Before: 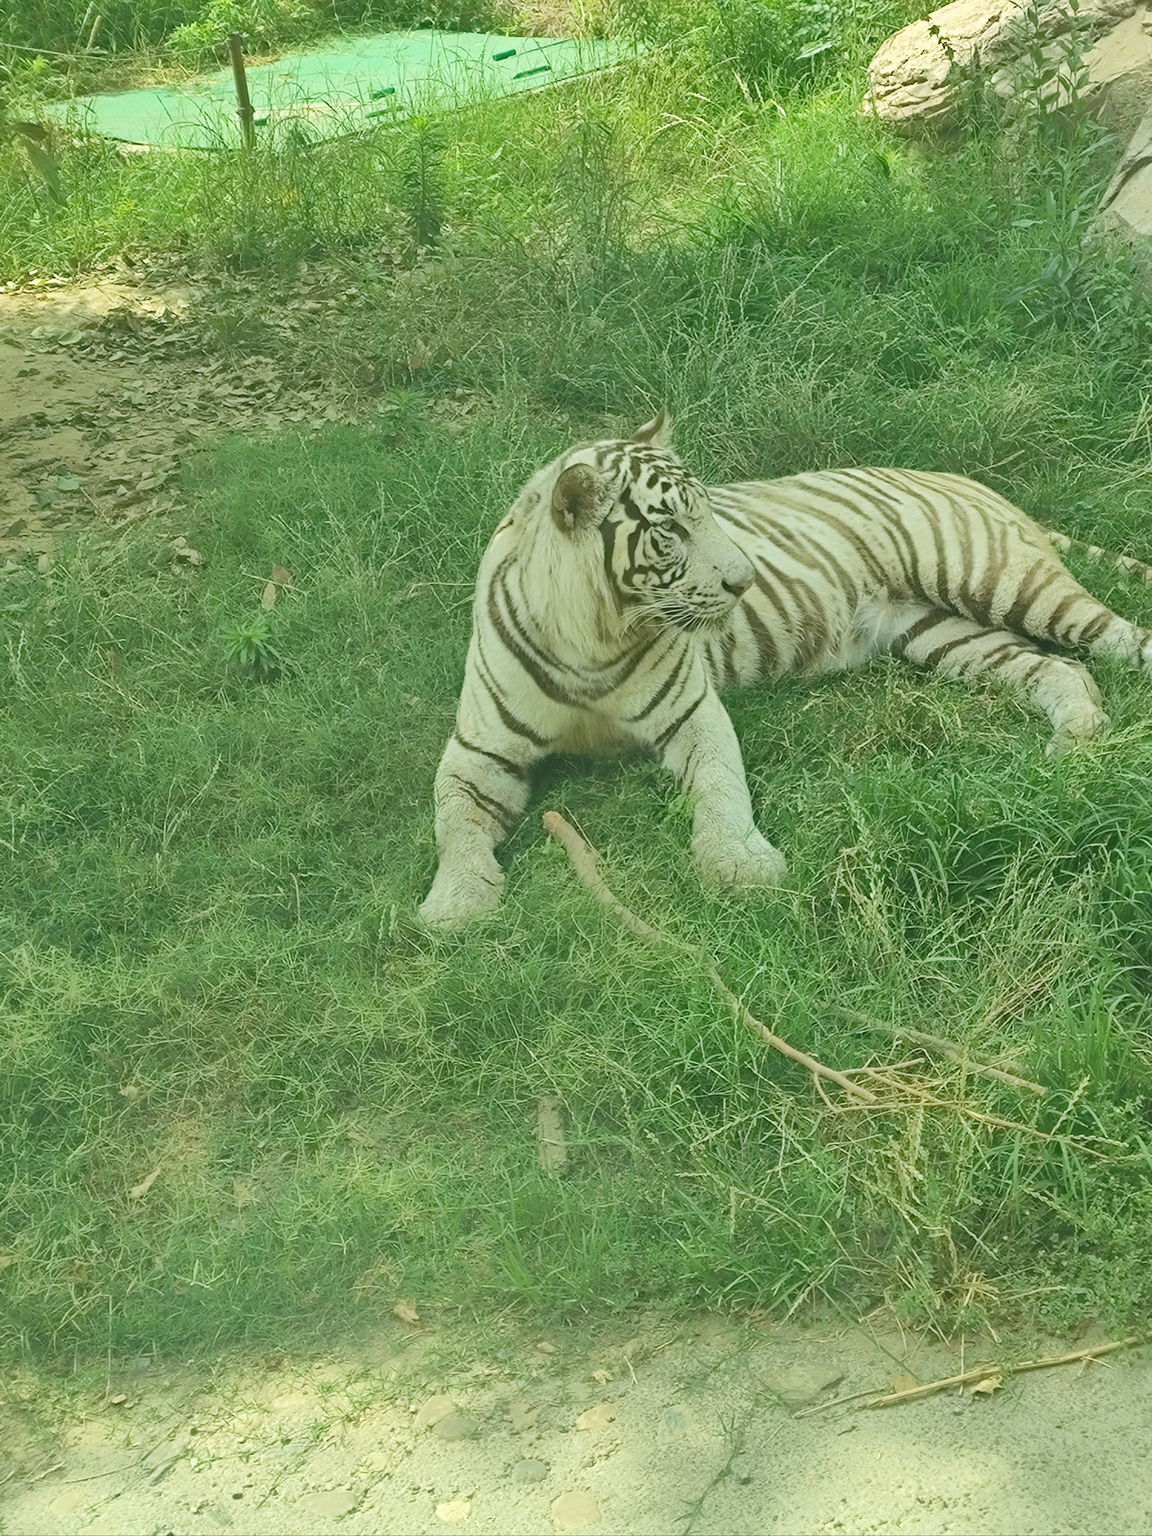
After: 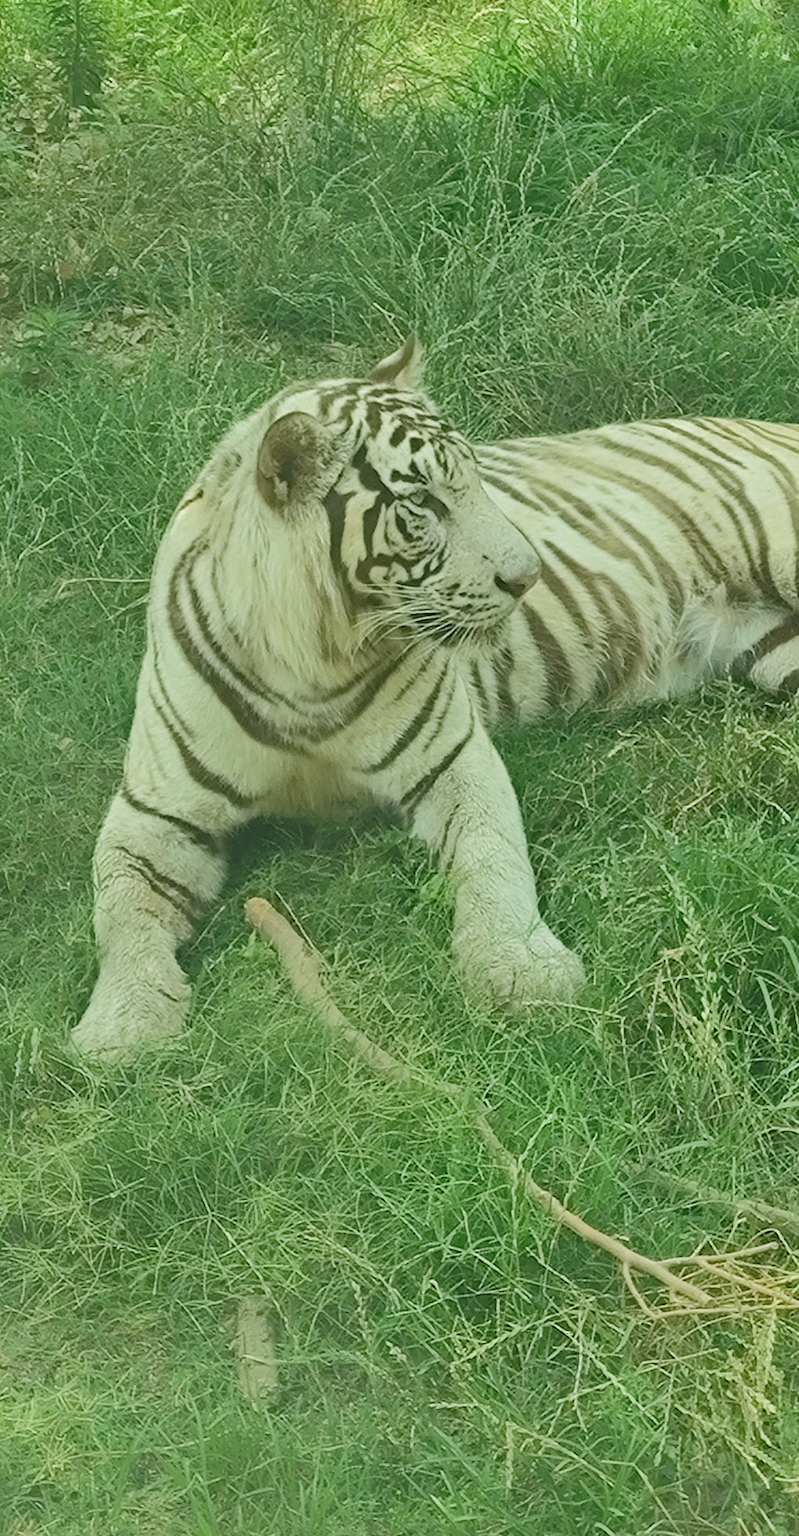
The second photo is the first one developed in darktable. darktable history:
crop: left 31.958%, top 11.006%, right 18.331%, bottom 17.396%
